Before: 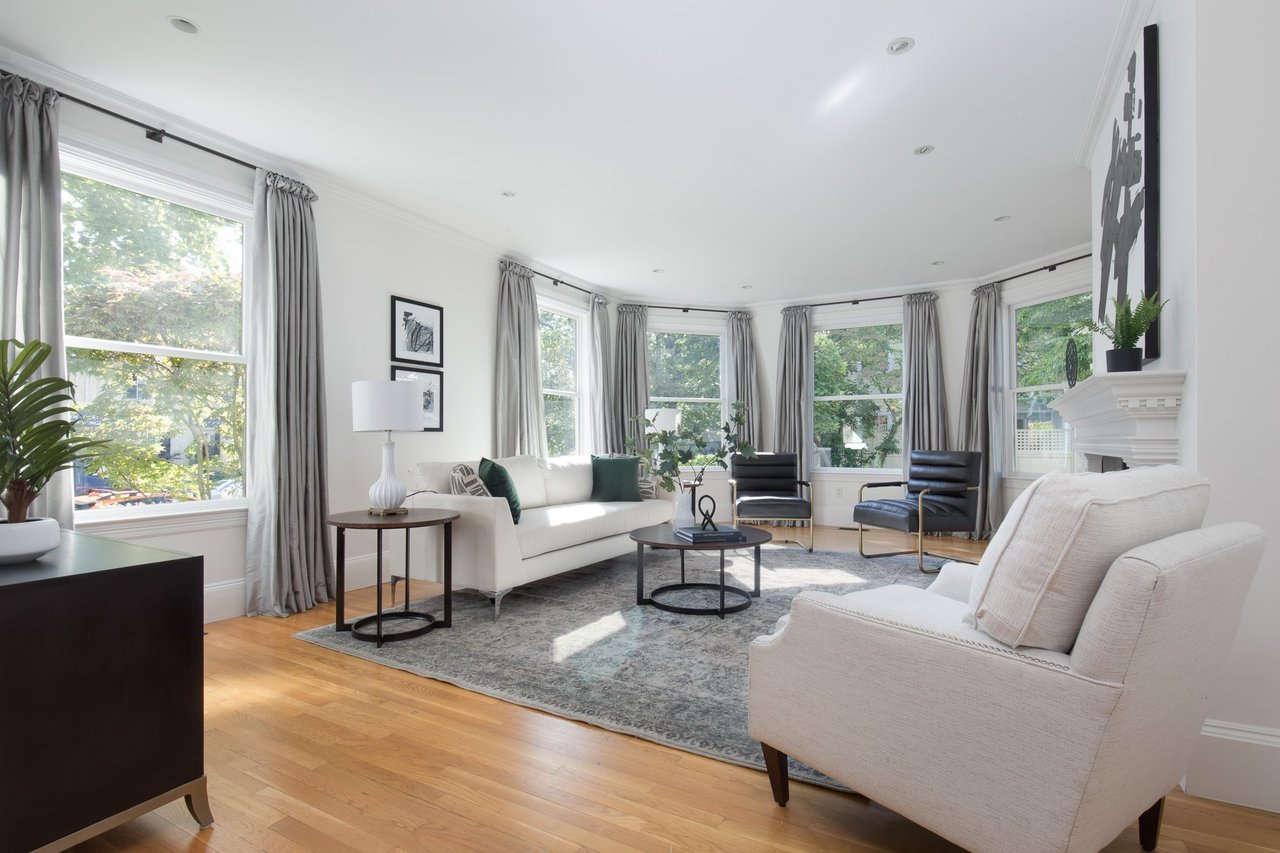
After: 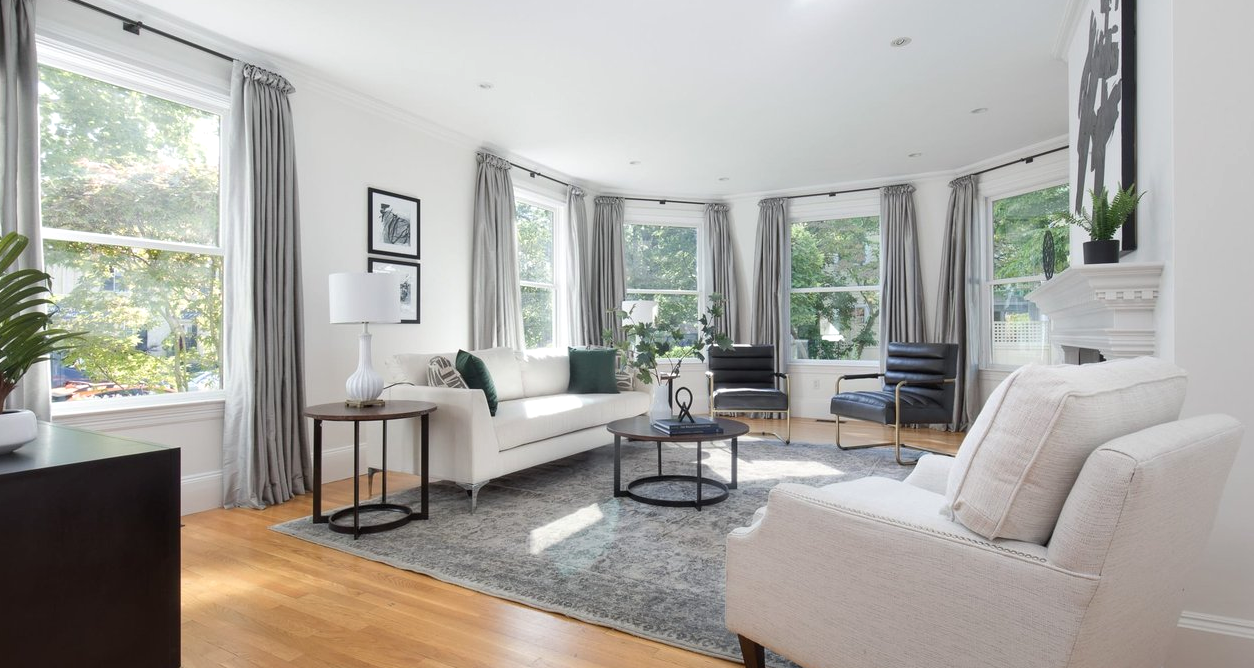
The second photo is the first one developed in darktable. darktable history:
crop and rotate: left 1.834%, top 12.816%, right 0.137%, bottom 8.764%
exposure: exposure 0.124 EV, compensate highlight preservation false
